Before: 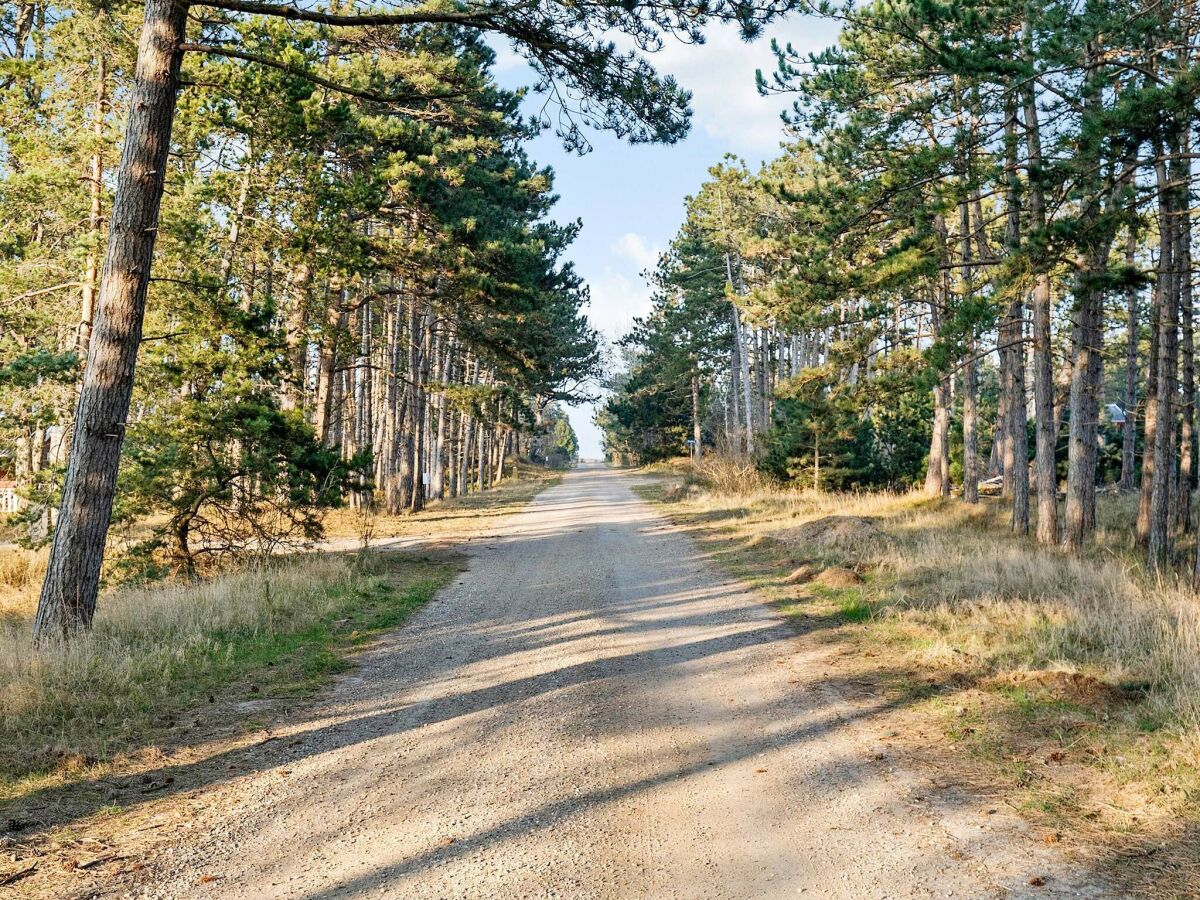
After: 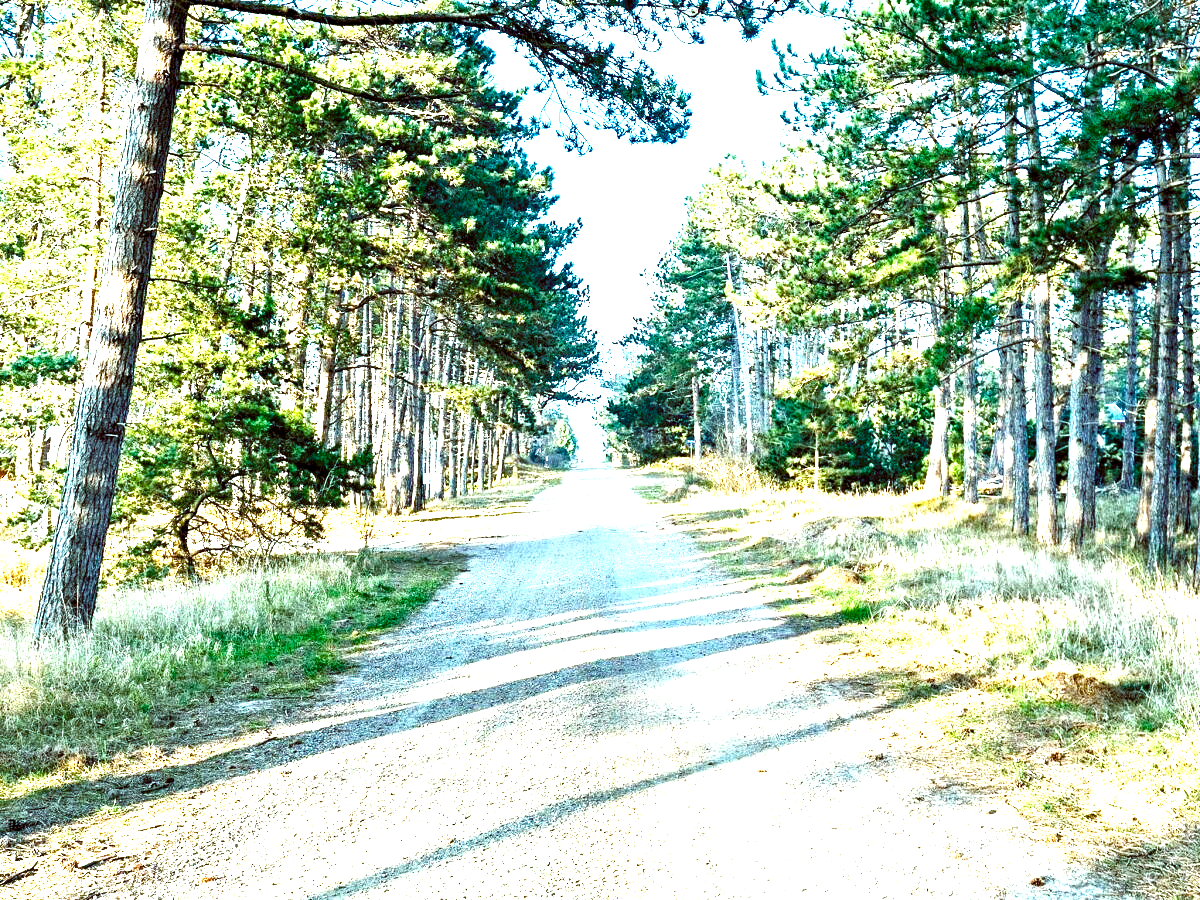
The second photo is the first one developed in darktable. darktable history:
color balance rgb: shadows lift › luminance -7.7%, shadows lift › chroma 2.13%, shadows lift › hue 200.79°, power › luminance -7.77%, power › chroma 2.27%, power › hue 220.69°, highlights gain › luminance 15.15%, highlights gain › chroma 4%, highlights gain › hue 209.35°, global offset › luminance -0.21%, global offset › chroma 0.27%, perceptual saturation grading › global saturation 24.42%, perceptual saturation grading › highlights -24.42%, perceptual saturation grading › mid-tones 24.42%, perceptual saturation grading › shadows 40%, perceptual brilliance grading › global brilliance -5%, perceptual brilliance grading › highlights 24.42%, perceptual brilliance grading › mid-tones 7%, perceptual brilliance grading › shadows -5%
exposure: black level correction 0, exposure 1.1 EV, compensate highlight preservation false
